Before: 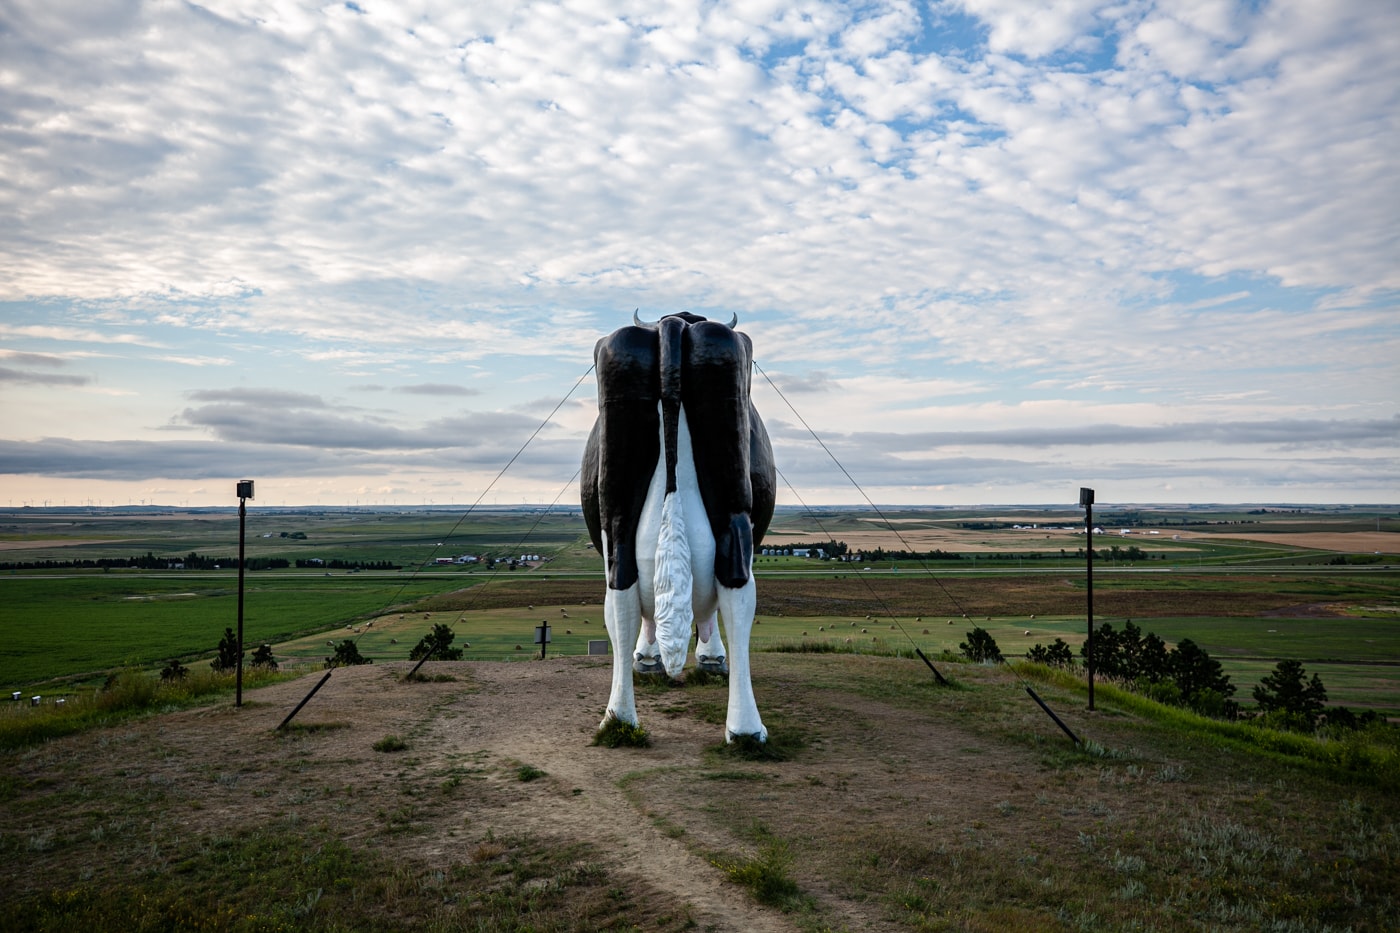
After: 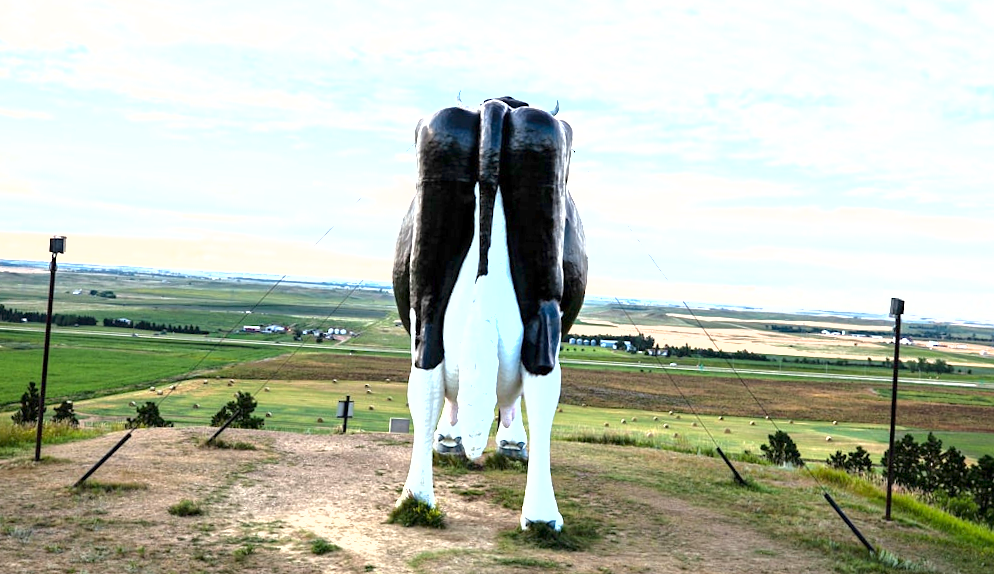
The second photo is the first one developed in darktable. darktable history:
crop and rotate: angle -3.72°, left 9.89%, top 20.531%, right 12.327%, bottom 12.058%
shadows and highlights: shadows -20.5, white point adjustment -2.13, highlights -35.02
exposure: exposure 2.214 EV, compensate highlight preservation false
